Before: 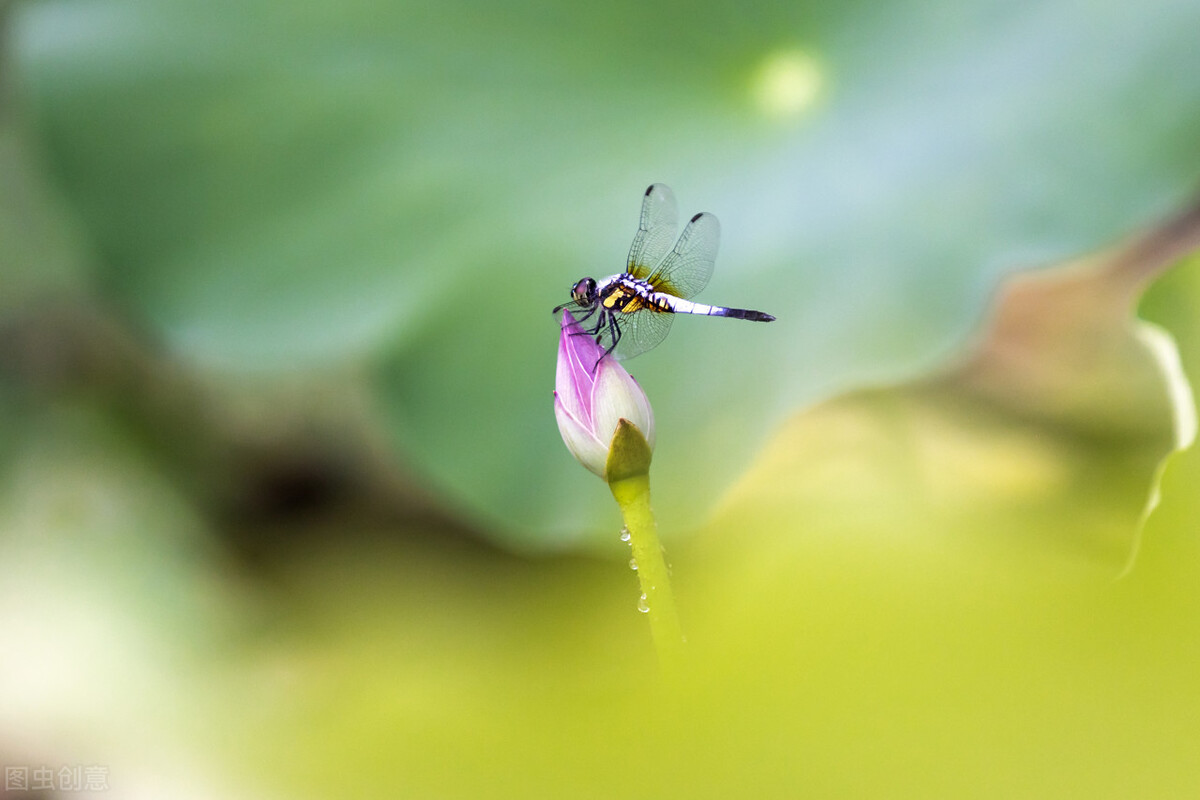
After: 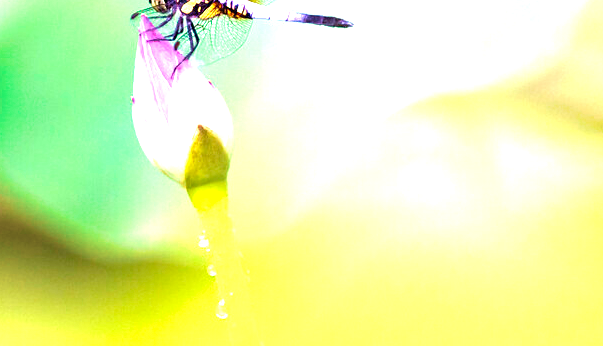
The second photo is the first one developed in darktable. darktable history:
exposure: black level correction 0, exposure 1.668 EV, compensate exposure bias true, compensate highlight preservation false
velvia: strength 75%
crop: left 35.217%, top 36.758%, right 14.526%, bottom 19.981%
